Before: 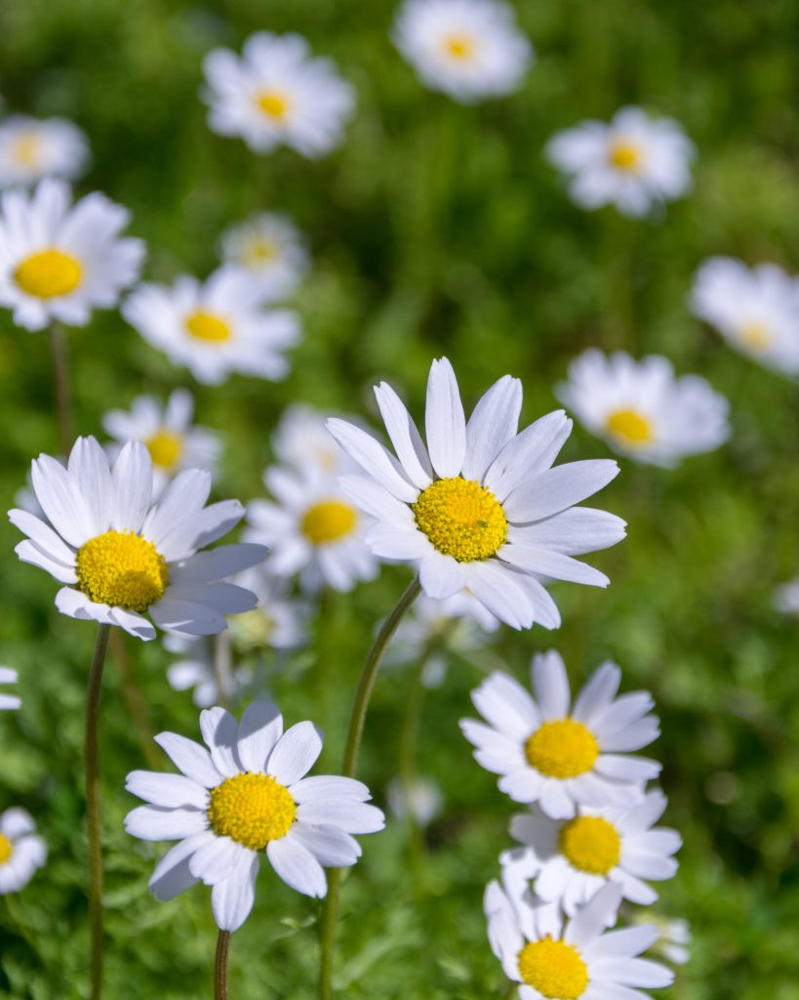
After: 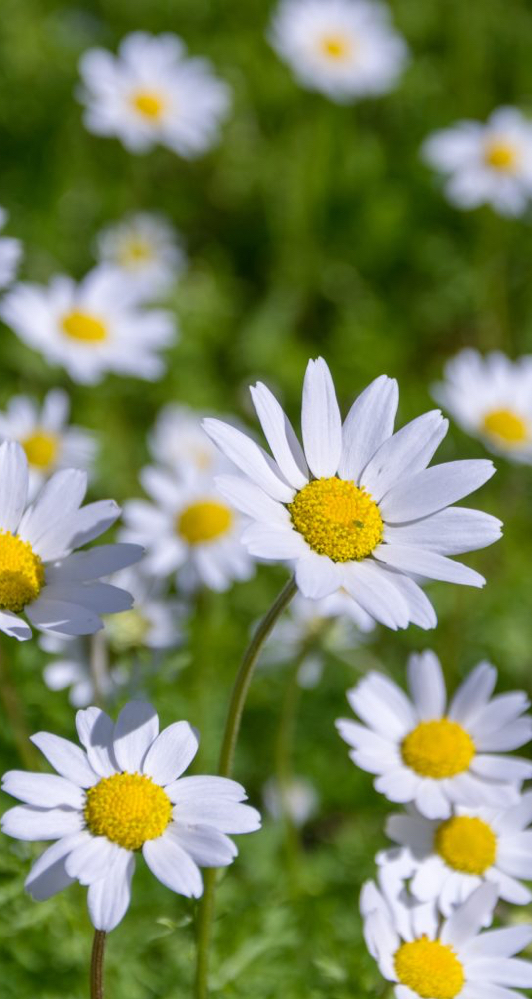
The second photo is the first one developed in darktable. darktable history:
crop and rotate: left 15.61%, right 17.745%
